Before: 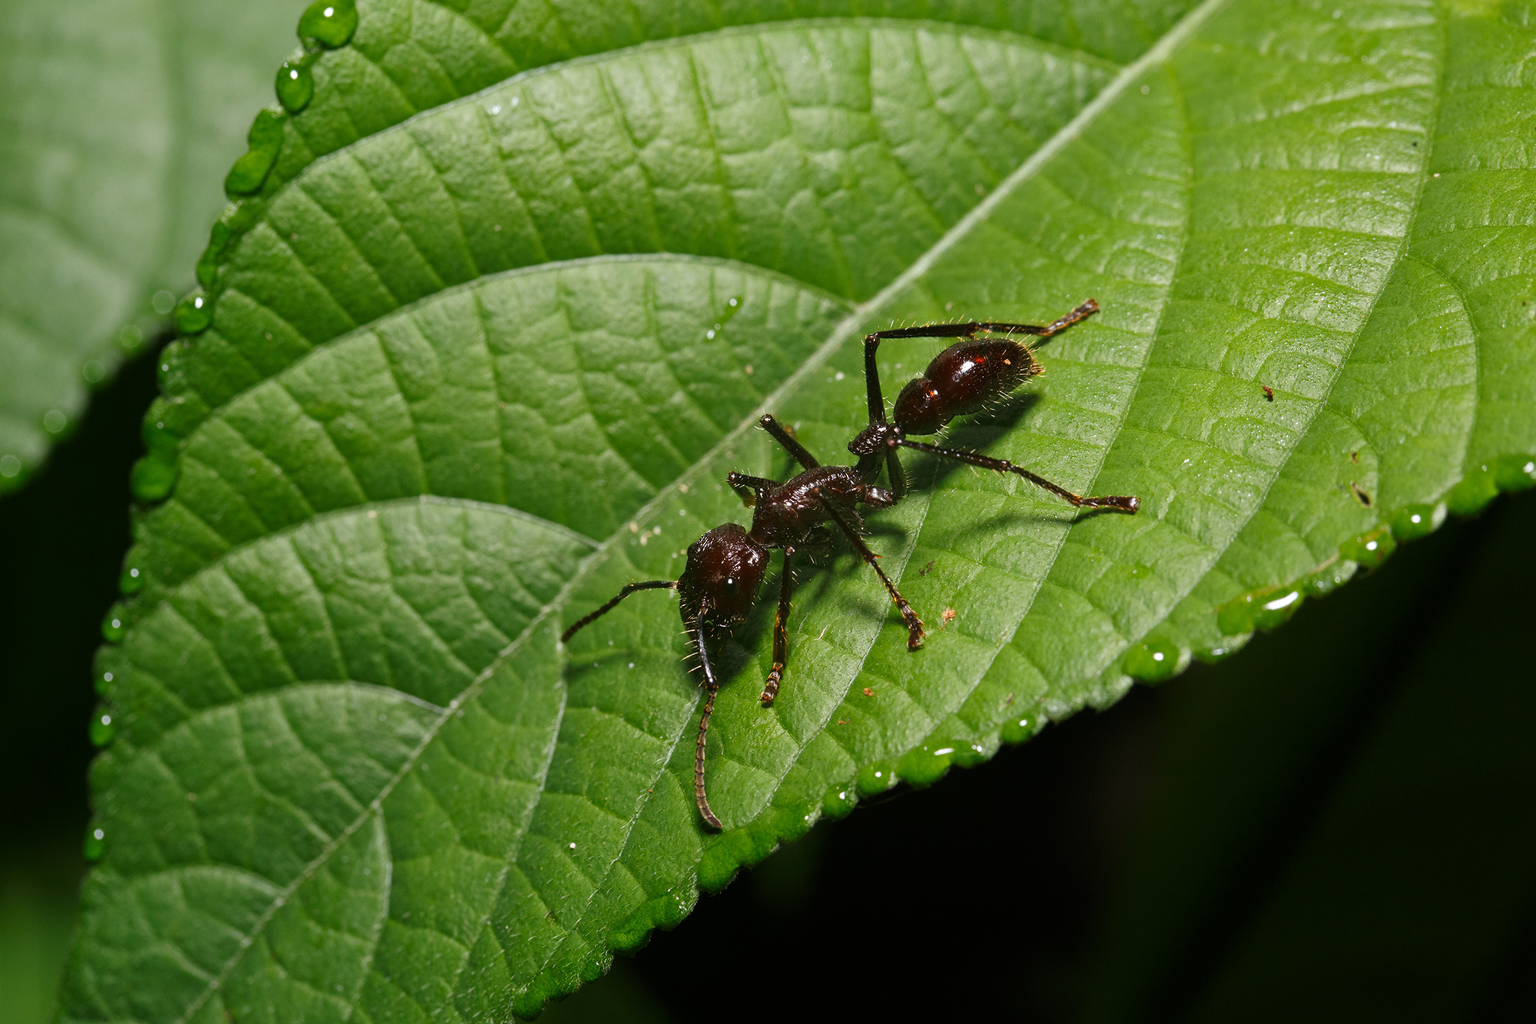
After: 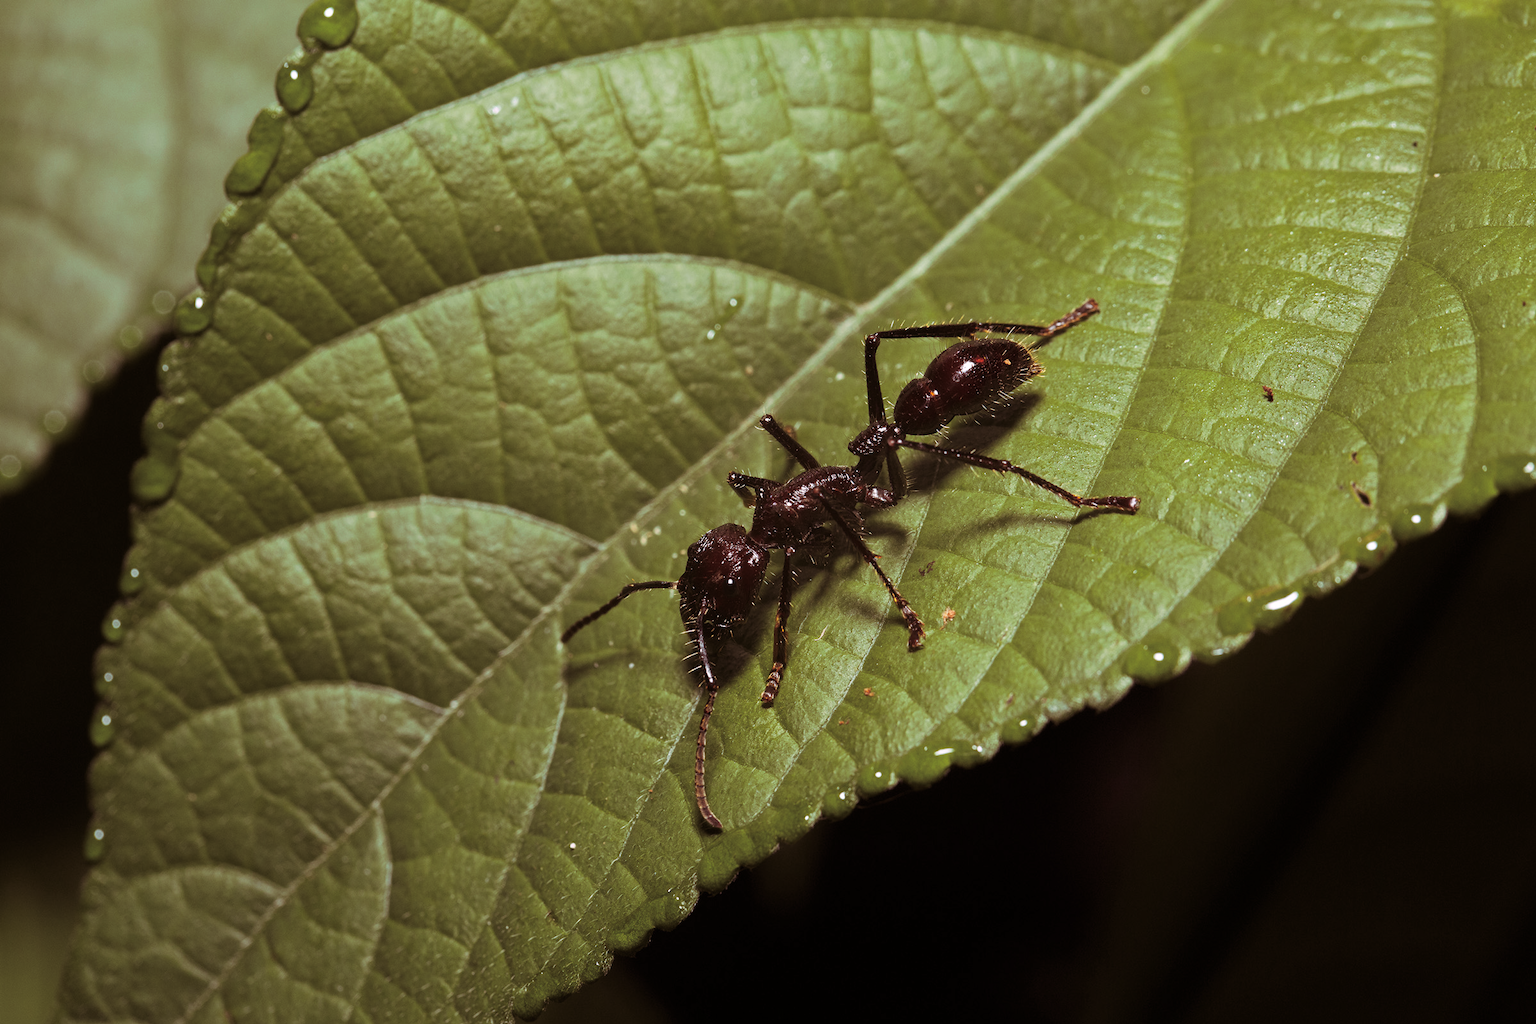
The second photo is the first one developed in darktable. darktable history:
exposure: compensate highlight preservation false
split-toning: highlights › hue 298.8°, highlights › saturation 0.73, compress 41.76%
